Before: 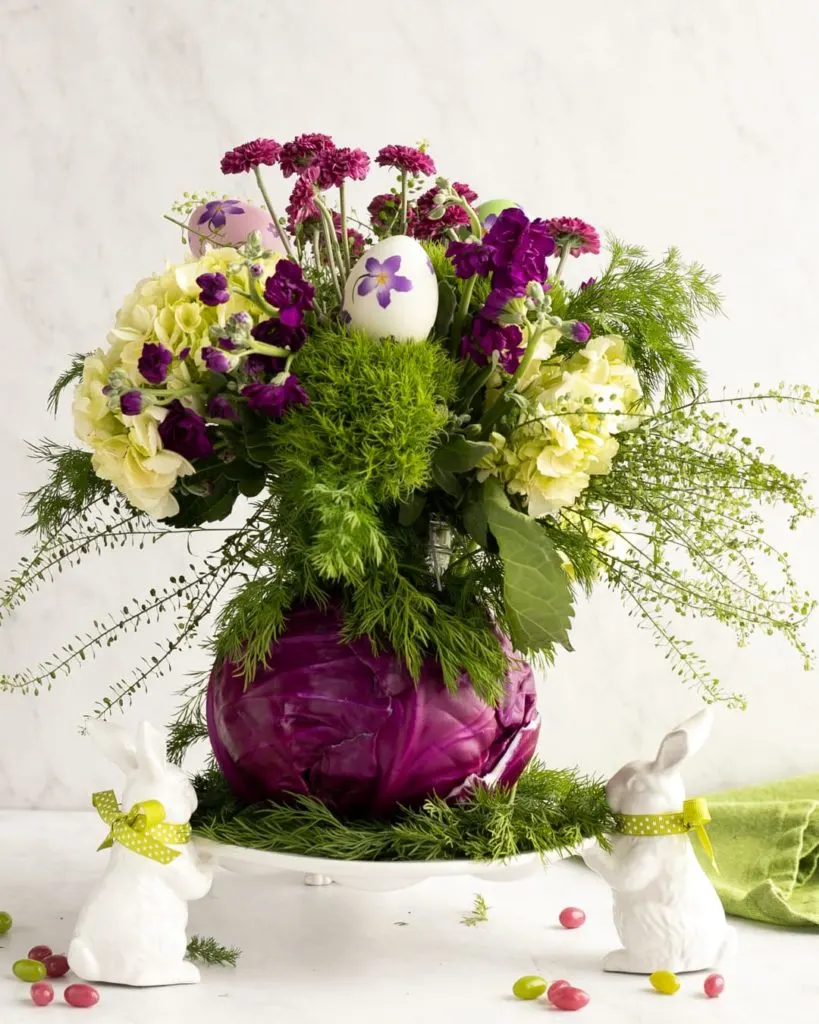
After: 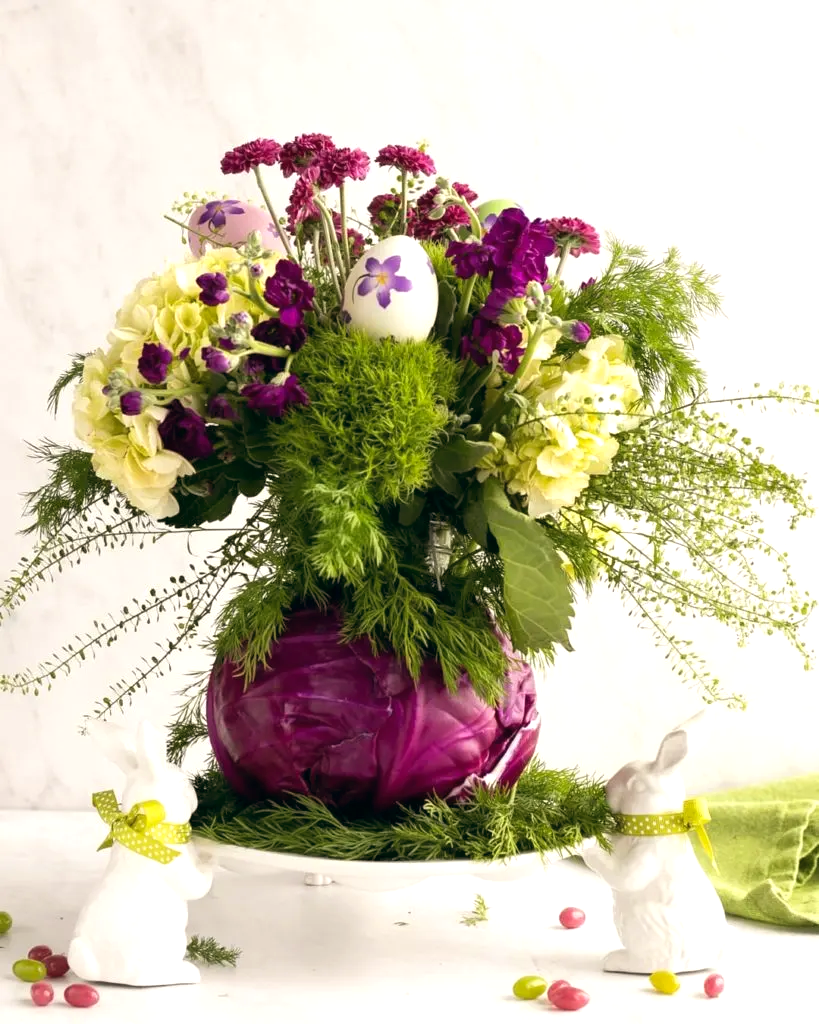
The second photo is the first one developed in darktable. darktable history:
color balance: lift [1, 0.998, 1.001, 1.002], gamma [1, 1.02, 1, 0.98], gain [1, 1.02, 1.003, 0.98]
exposure: exposure 0.3 EV, compensate highlight preservation false
